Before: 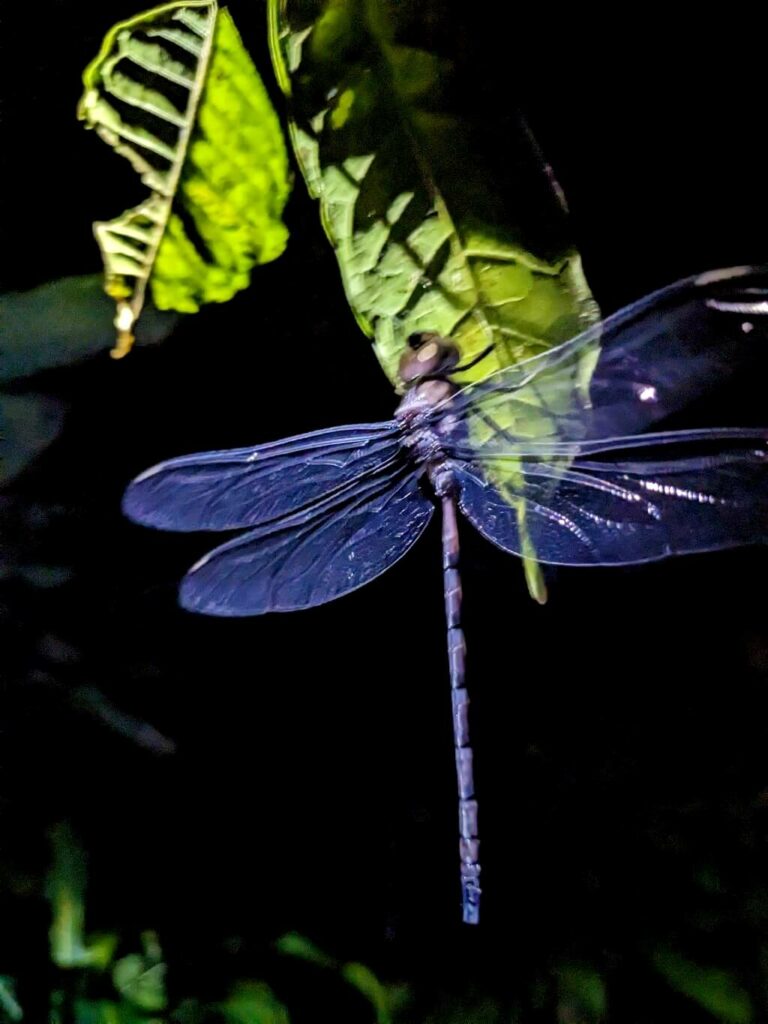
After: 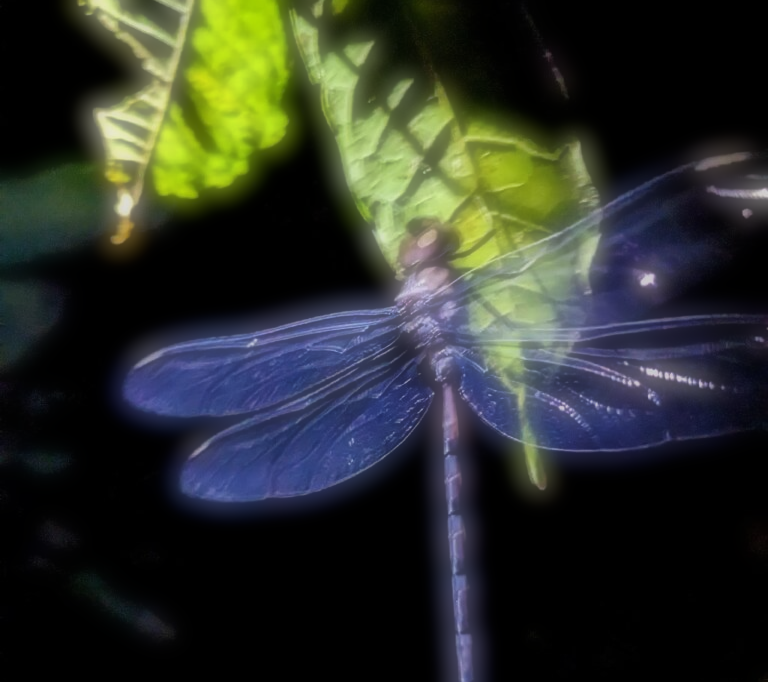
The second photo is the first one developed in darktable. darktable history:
crop: top 11.166%, bottom 22.168%
soften: on, module defaults
